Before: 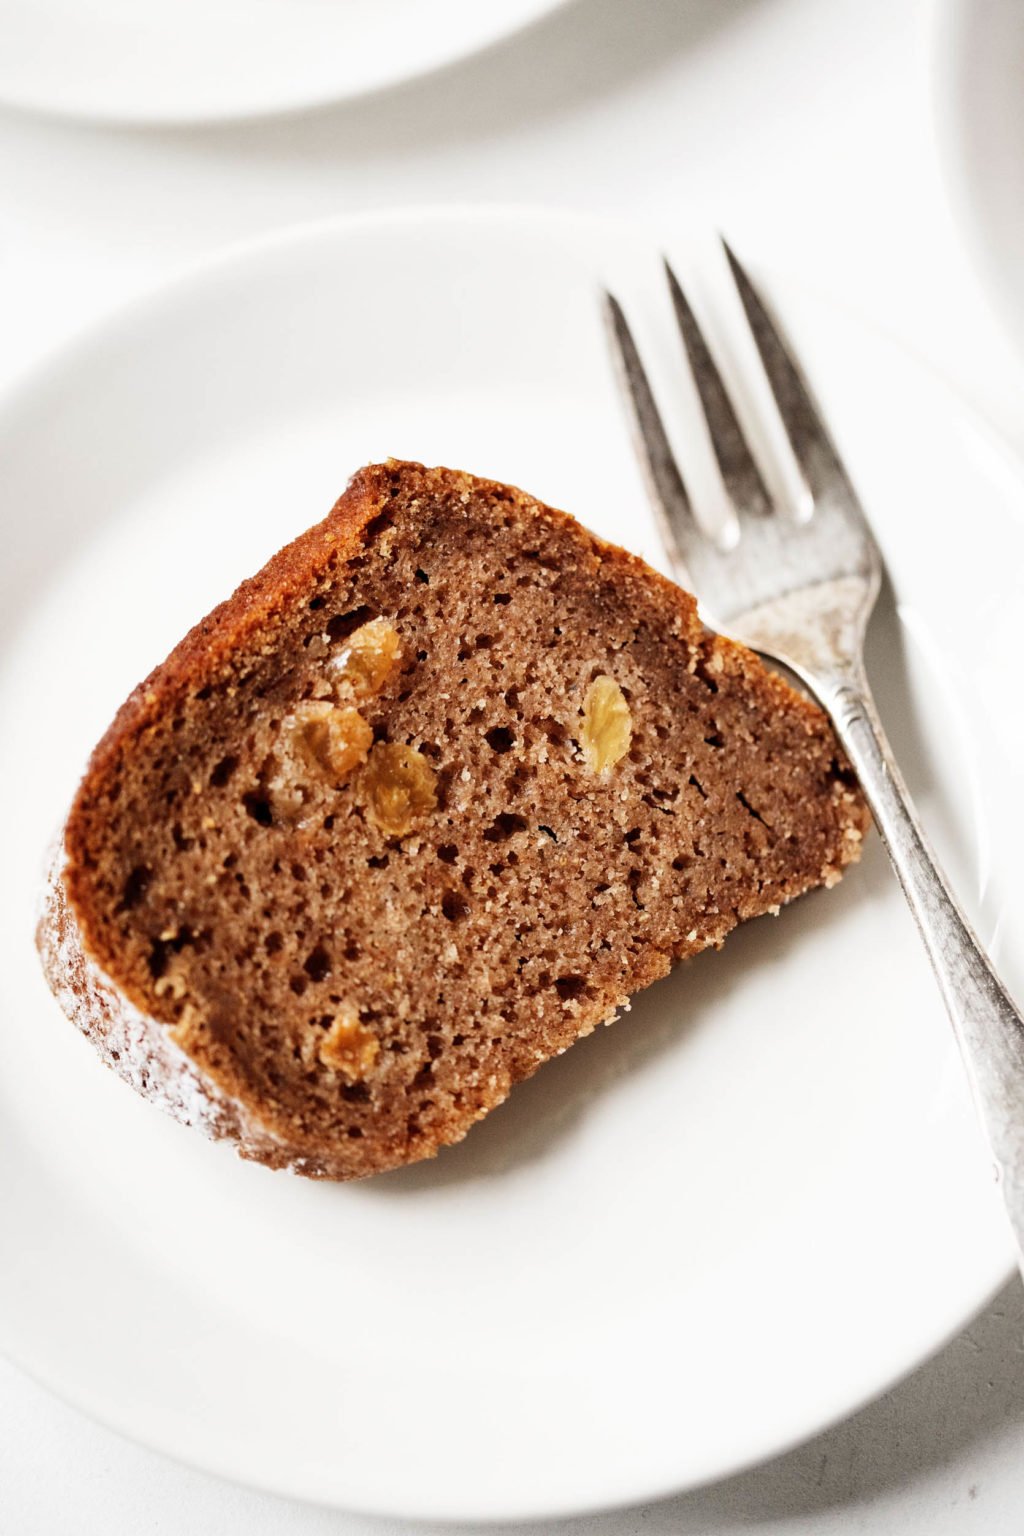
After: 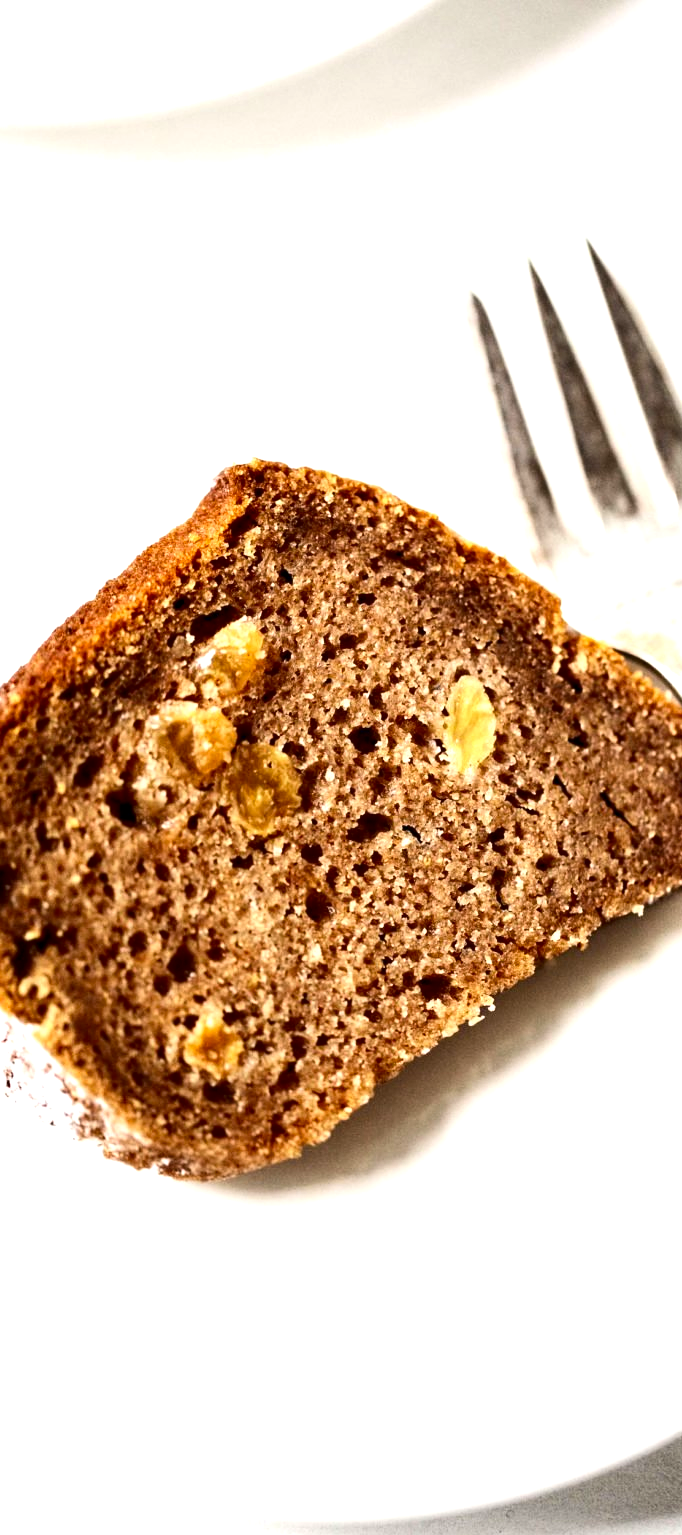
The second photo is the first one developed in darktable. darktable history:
contrast brightness saturation: contrast 0.189, brightness -0.1, saturation 0.212
exposure: exposure 0.754 EV, compensate exposure bias true, compensate highlight preservation false
crop and rotate: left 13.342%, right 20.044%
color zones: curves: ch1 [(0.113, 0.438) (0.75, 0.5)]; ch2 [(0.12, 0.526) (0.75, 0.5)]
local contrast: highlights 106%, shadows 100%, detail 120%, midtone range 0.2
